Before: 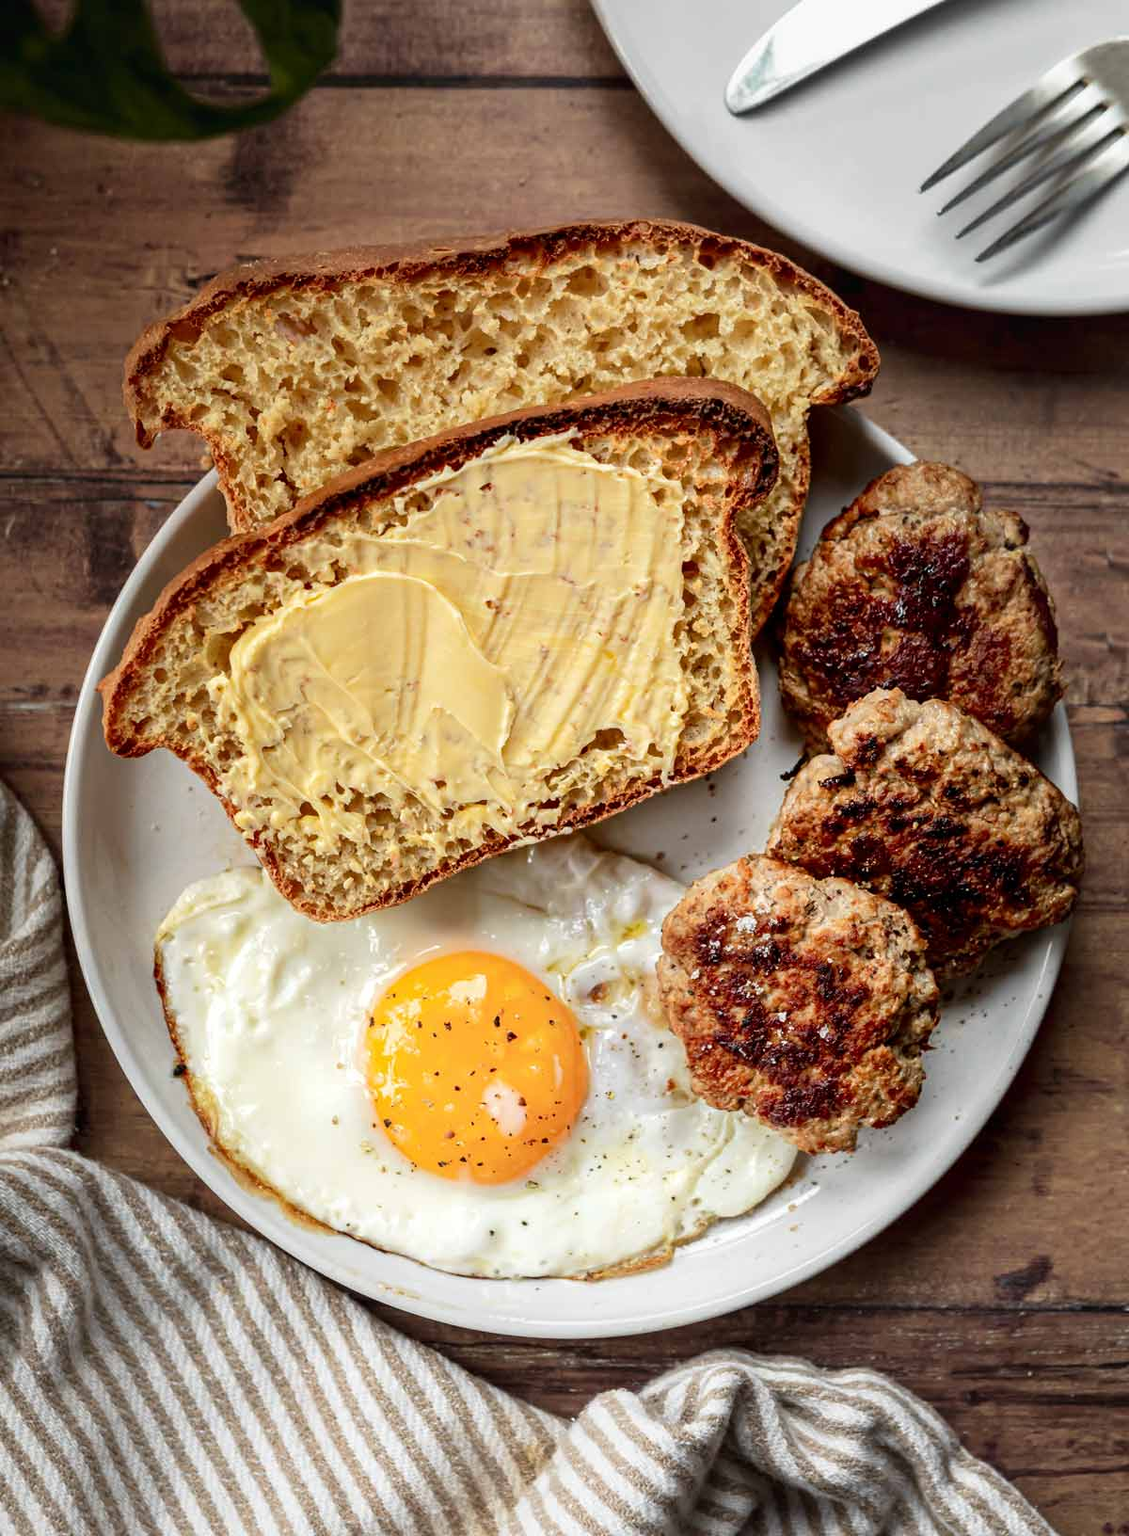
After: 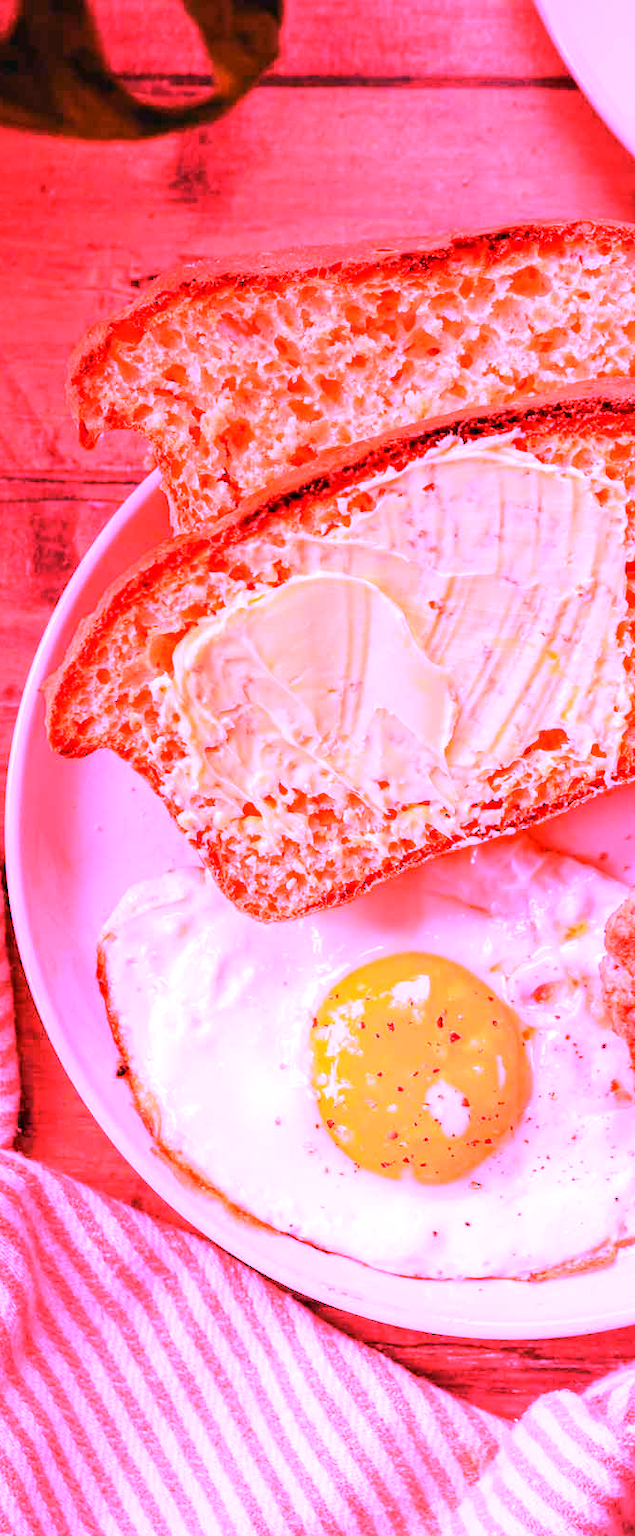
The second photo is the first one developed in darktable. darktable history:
white balance: red 4.26, blue 1.802
crop: left 5.114%, right 38.589%
